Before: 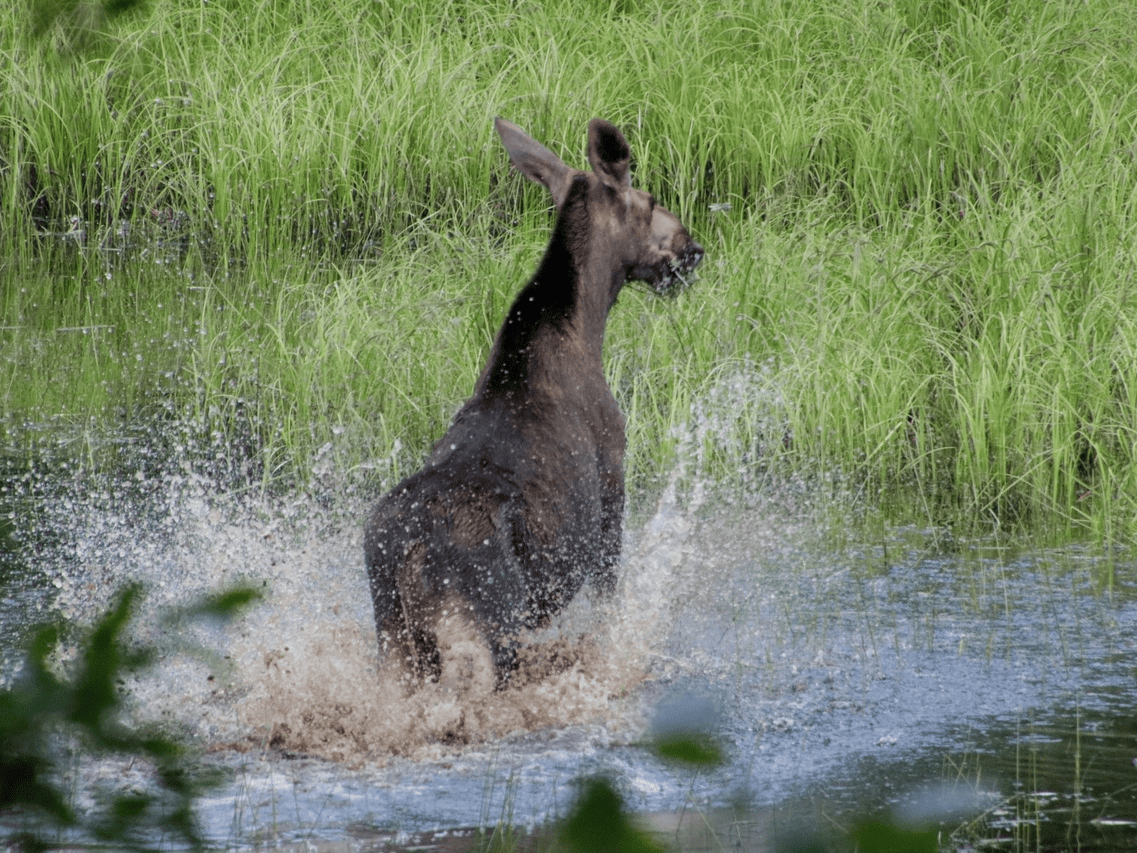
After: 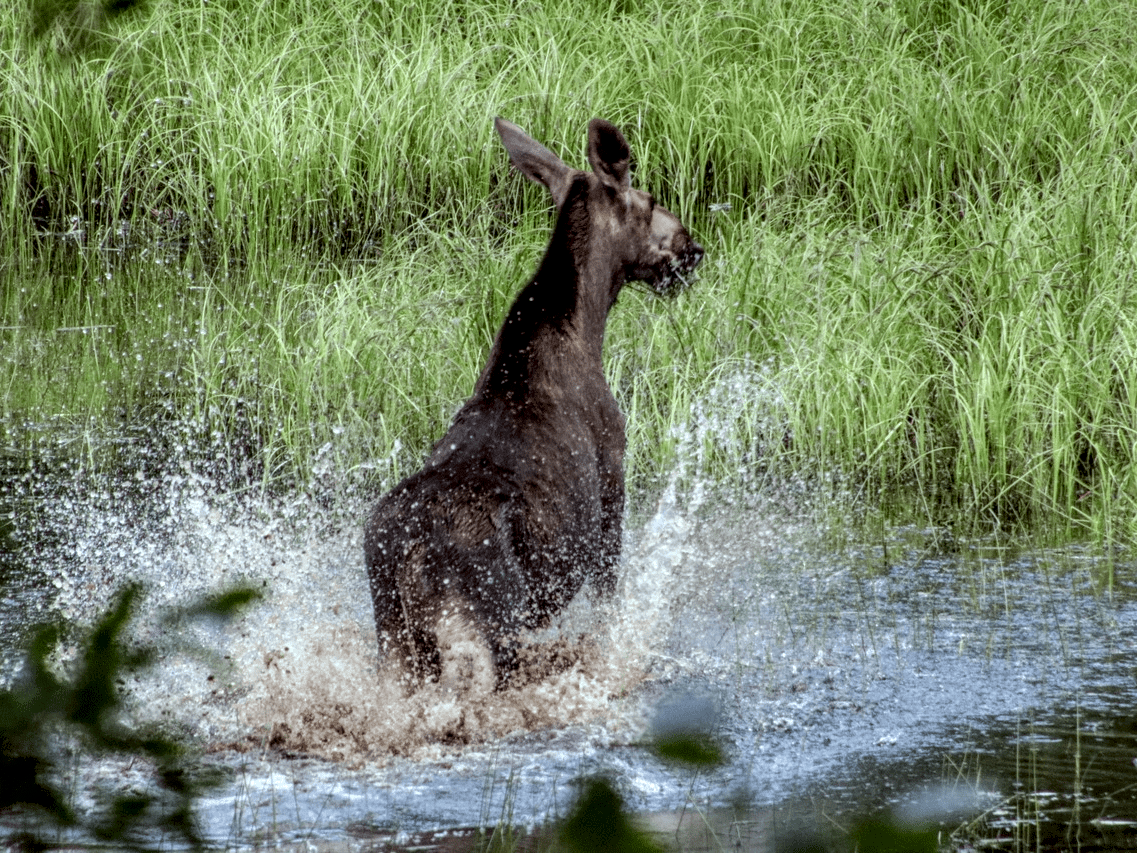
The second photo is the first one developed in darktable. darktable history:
local contrast: highlights 1%, shadows 4%, detail 182%
color correction: highlights a* -4.98, highlights b* -3.06, shadows a* 4.14, shadows b* 4.19
